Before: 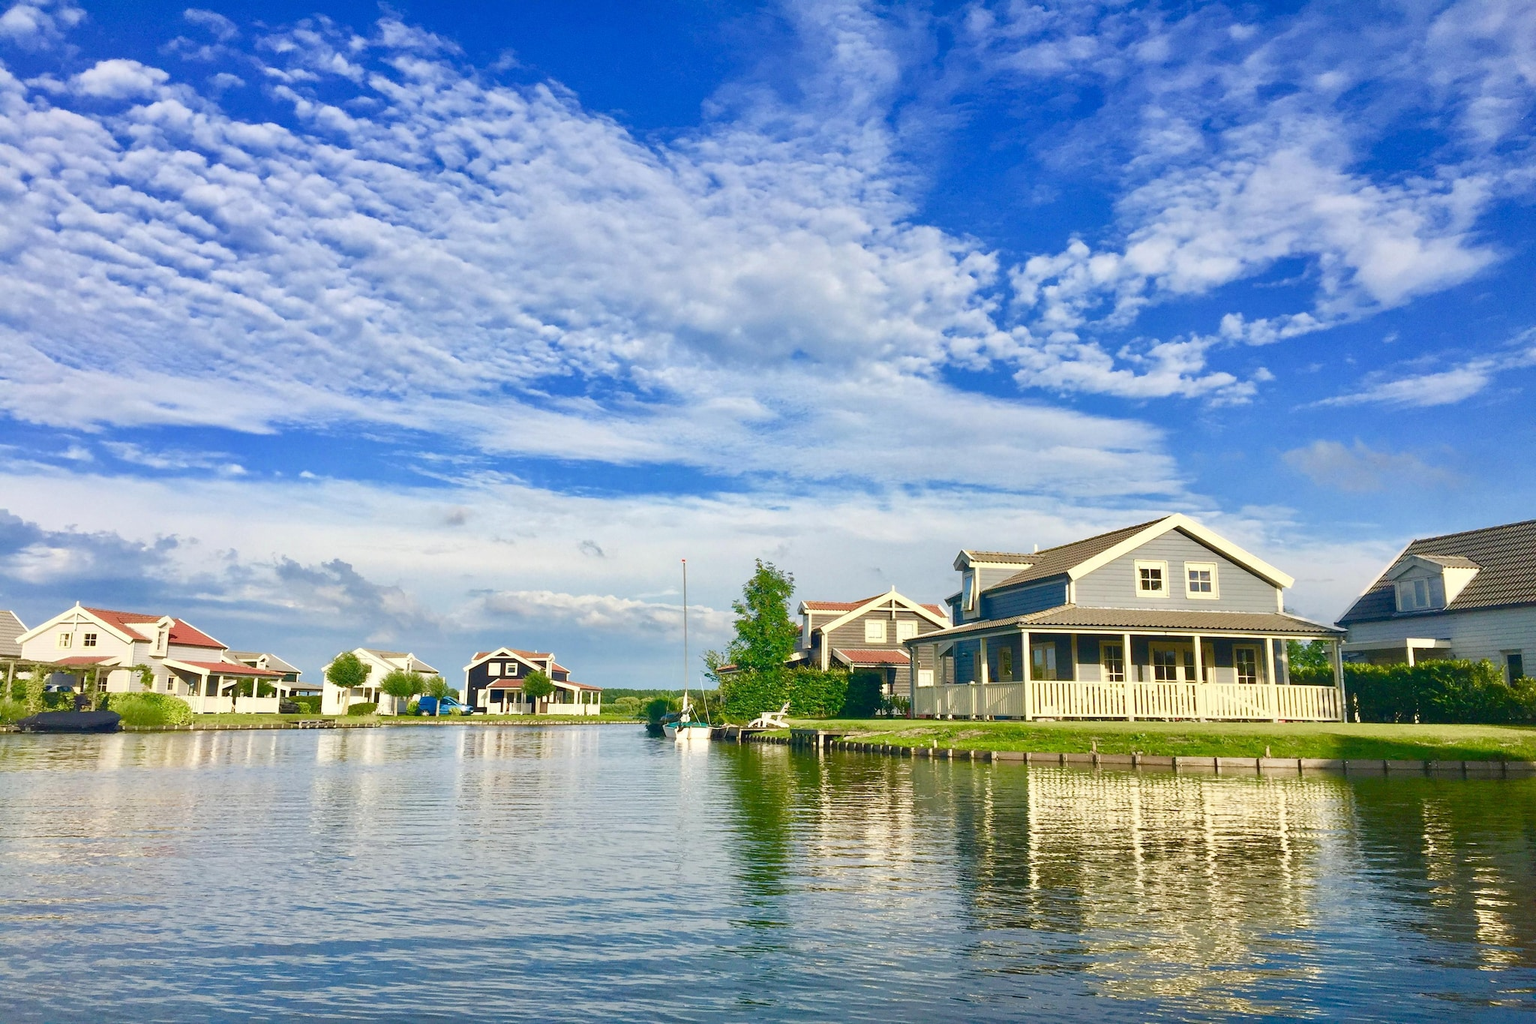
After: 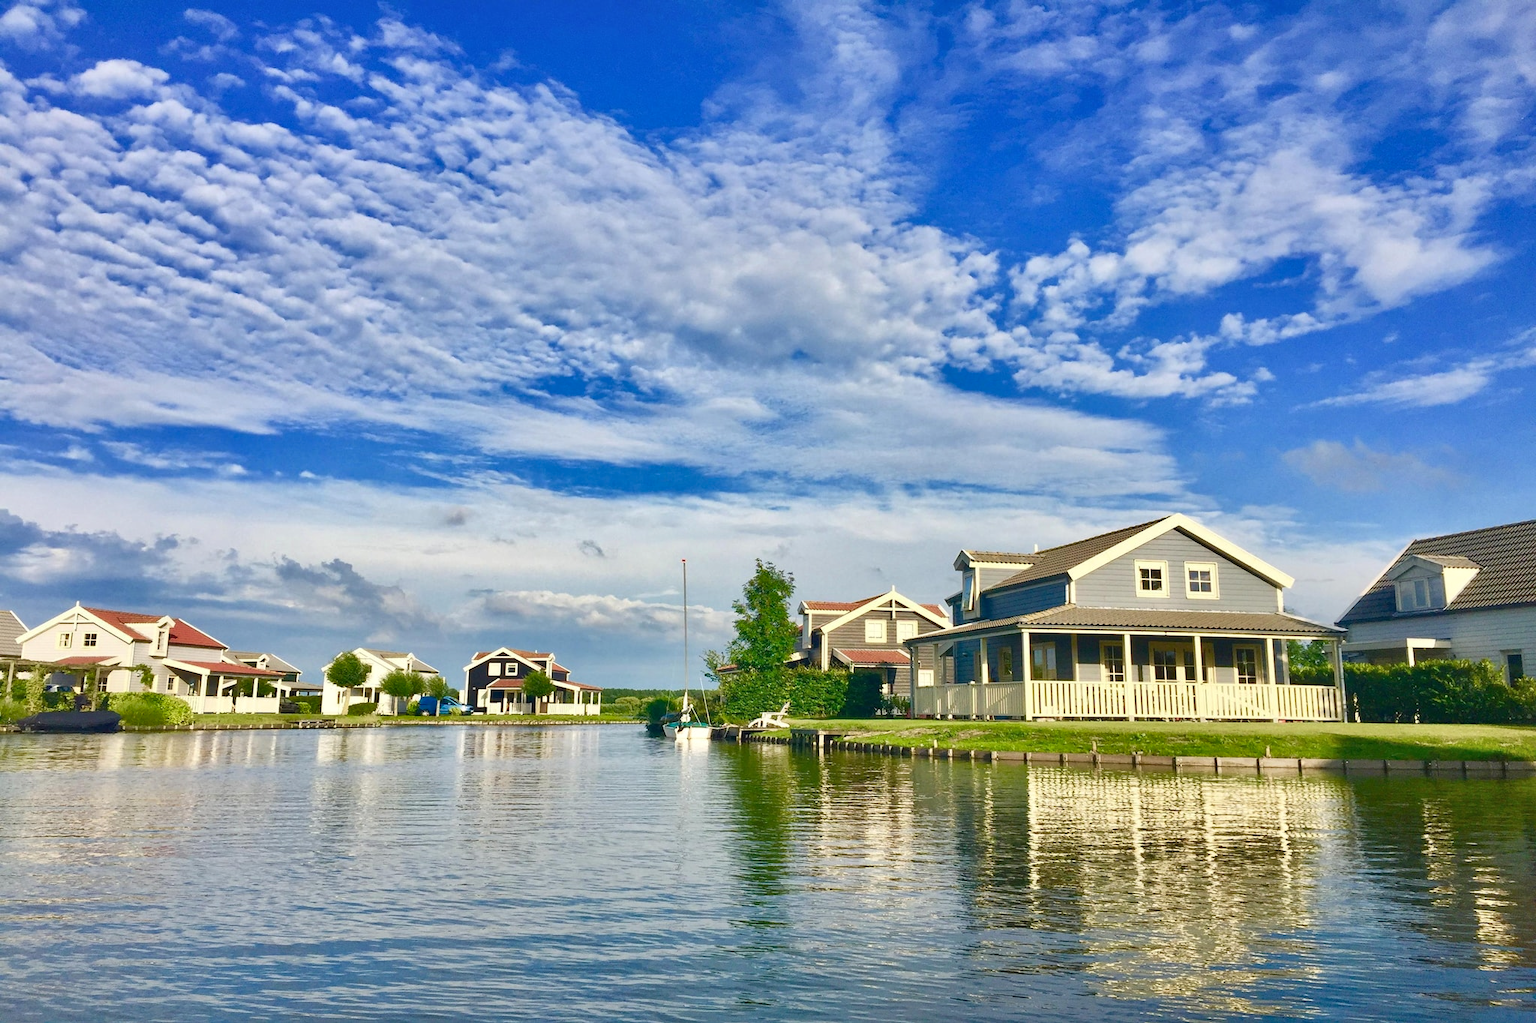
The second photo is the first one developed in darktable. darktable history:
shadows and highlights: shadows 53.21, soften with gaussian
tone equalizer: on, module defaults
